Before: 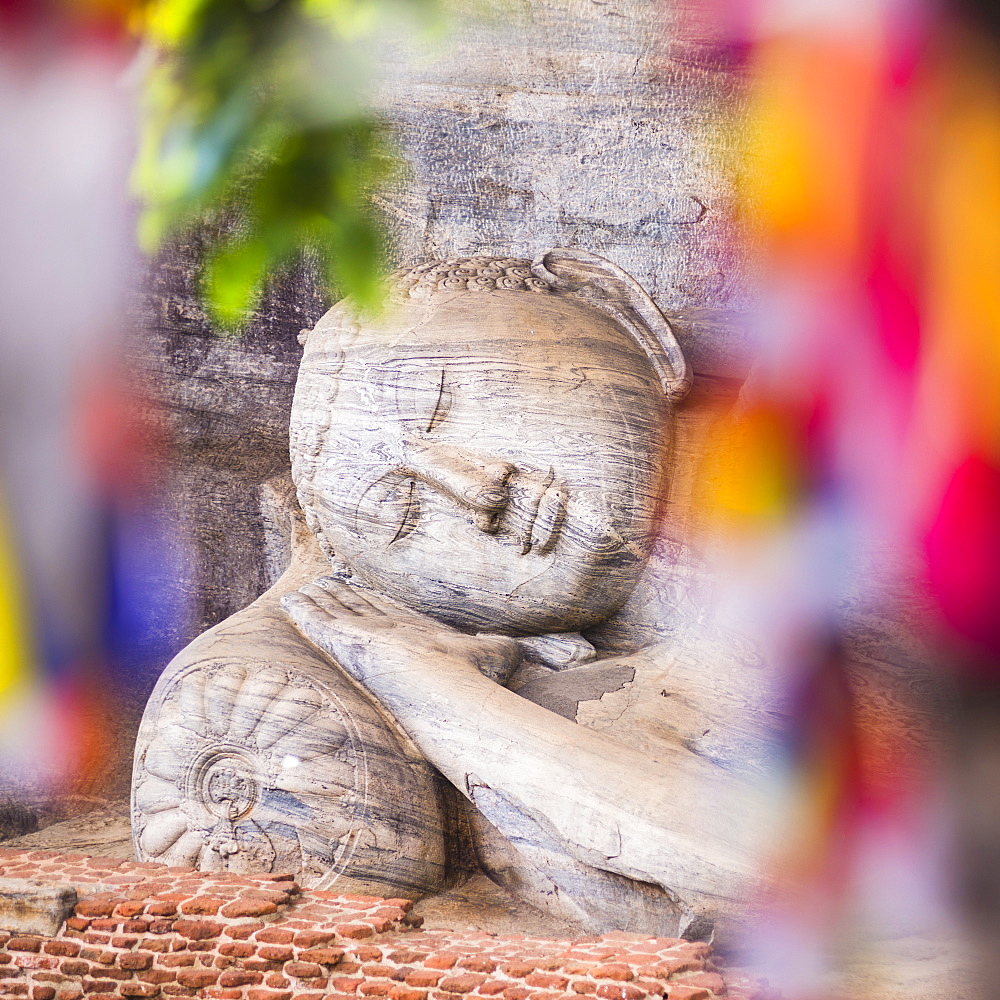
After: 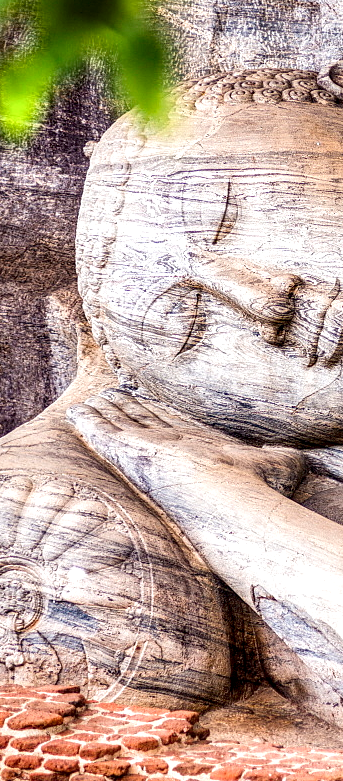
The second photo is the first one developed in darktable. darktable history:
local contrast: highlights 16%, detail 185%
crop and rotate: left 21.493%, top 18.887%, right 44.149%, bottom 2.988%
